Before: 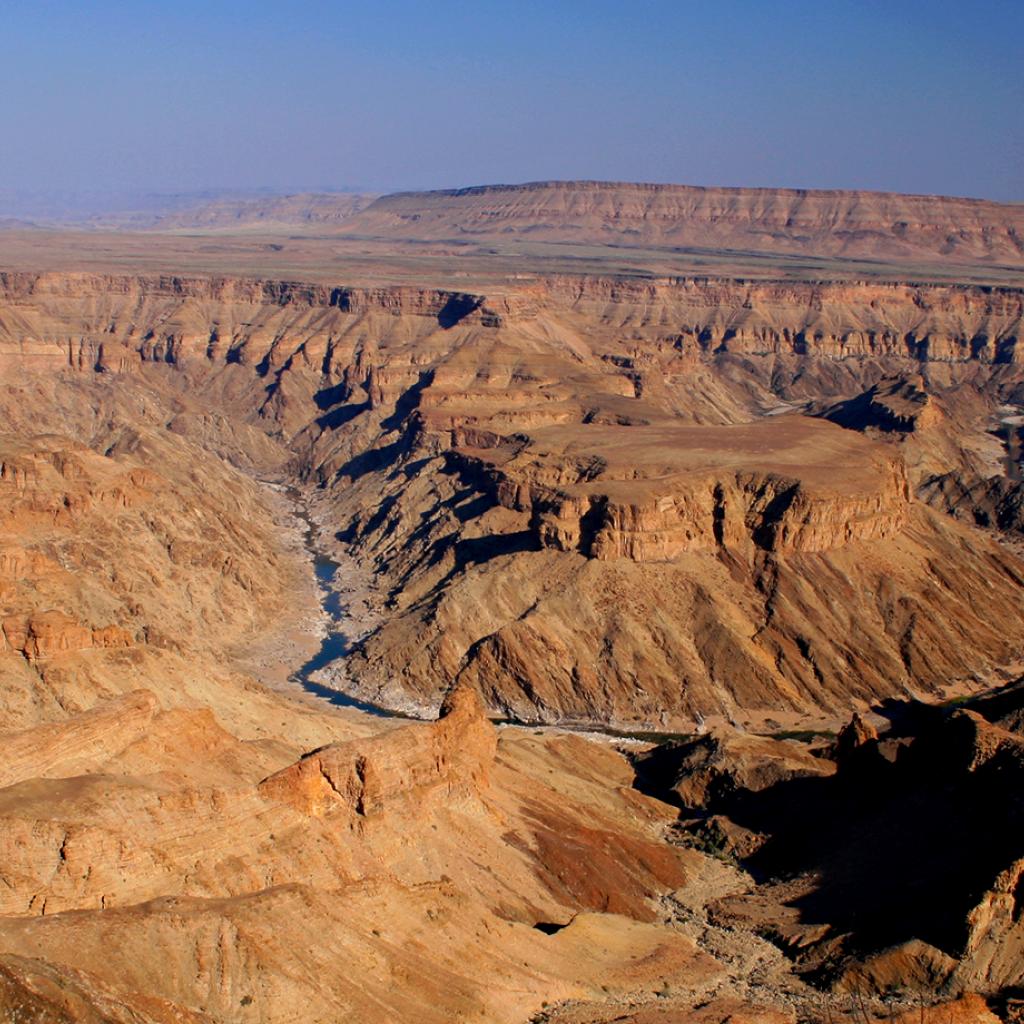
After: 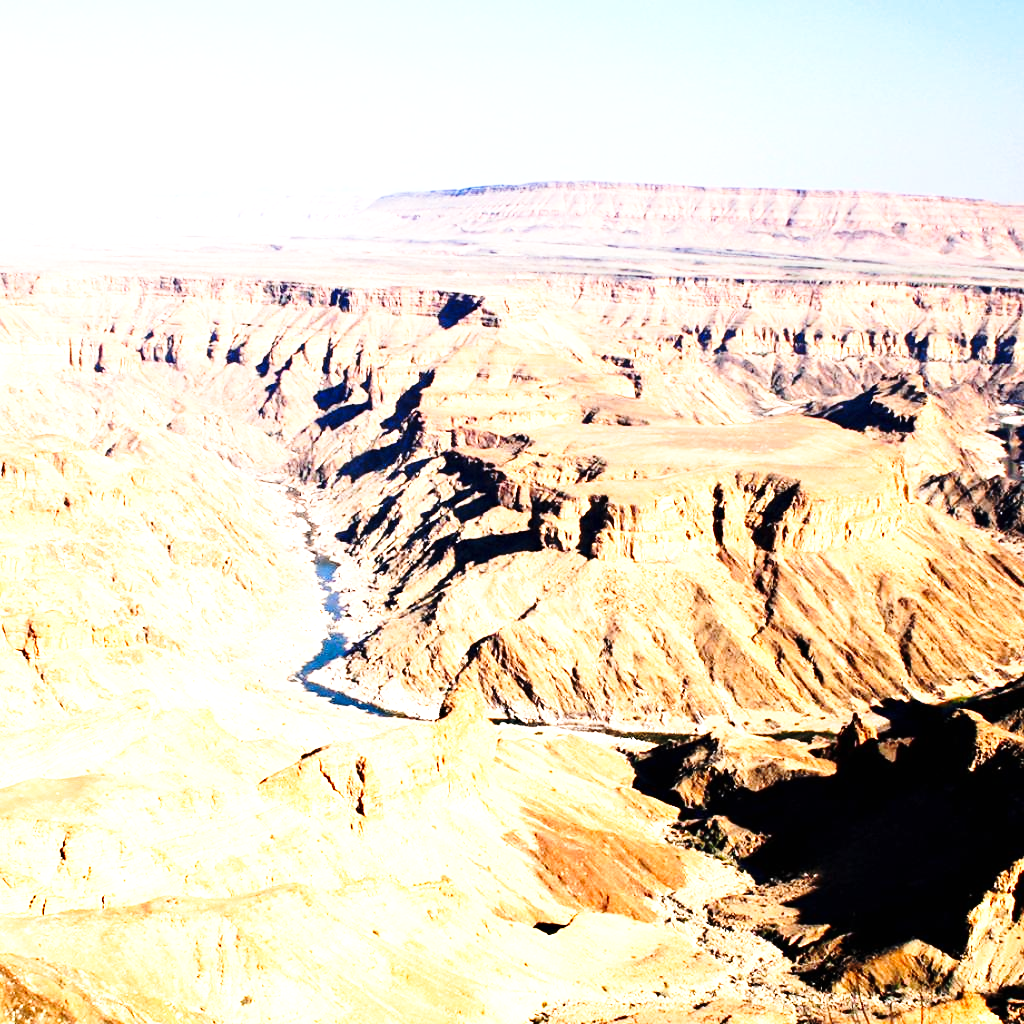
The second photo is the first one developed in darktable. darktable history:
tone equalizer: -8 EV -1.08 EV, -7 EV -1.01 EV, -6 EV -0.867 EV, -5 EV -0.578 EV, -3 EV 0.578 EV, -2 EV 0.867 EV, -1 EV 1.01 EV, +0 EV 1.08 EV, edges refinement/feathering 500, mask exposure compensation -1.57 EV, preserve details no
white balance: emerald 1
base curve: curves: ch0 [(0, 0) (0.028, 0.03) (0.121, 0.232) (0.46, 0.748) (0.859, 0.968) (1, 1)], preserve colors none
exposure: black level correction 0, exposure 1.198 EV, compensate exposure bias true, compensate highlight preservation false
